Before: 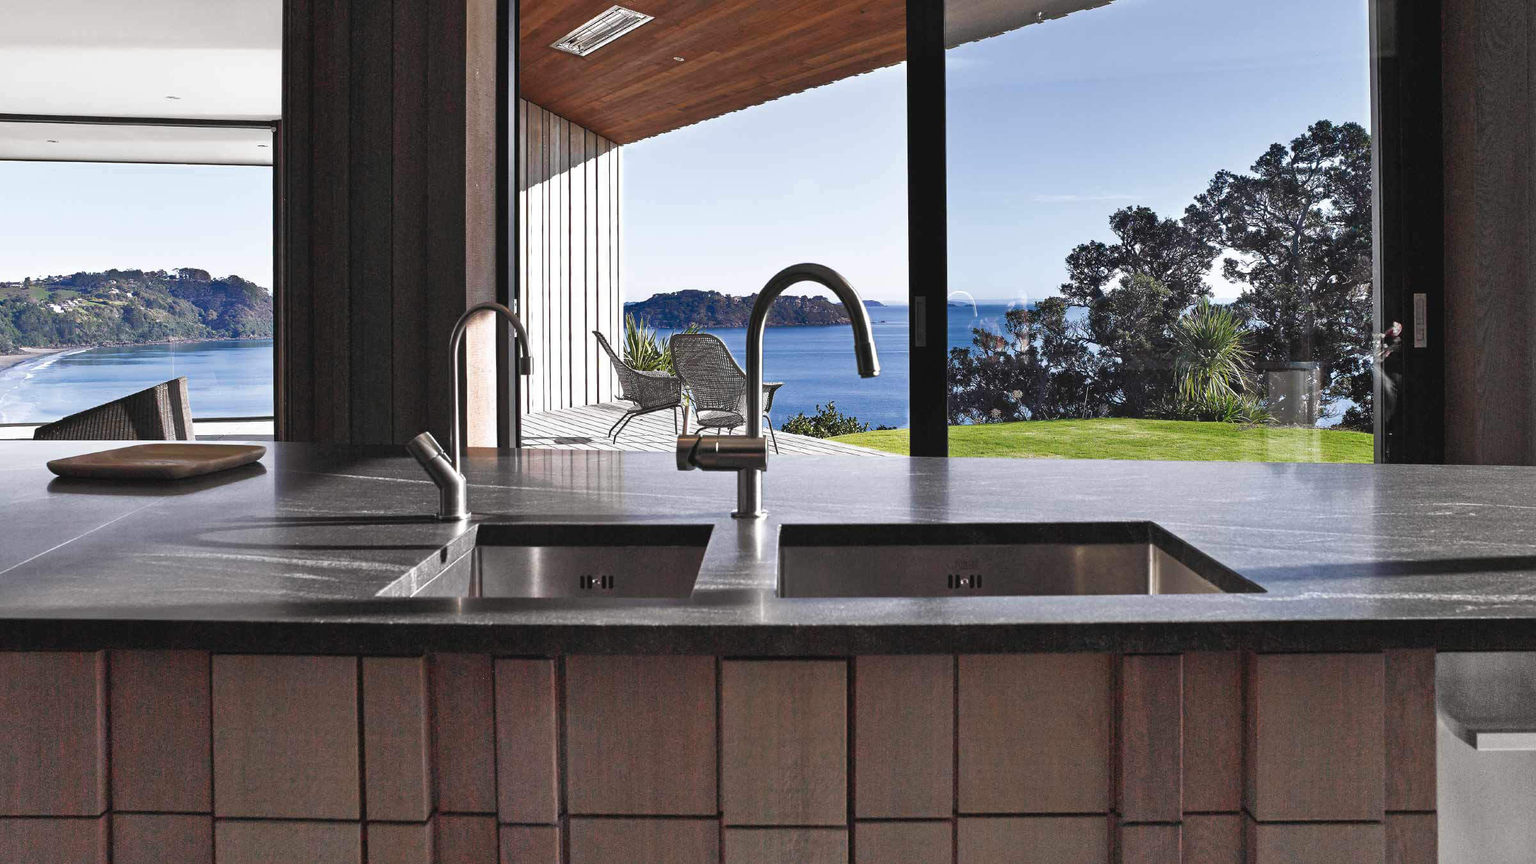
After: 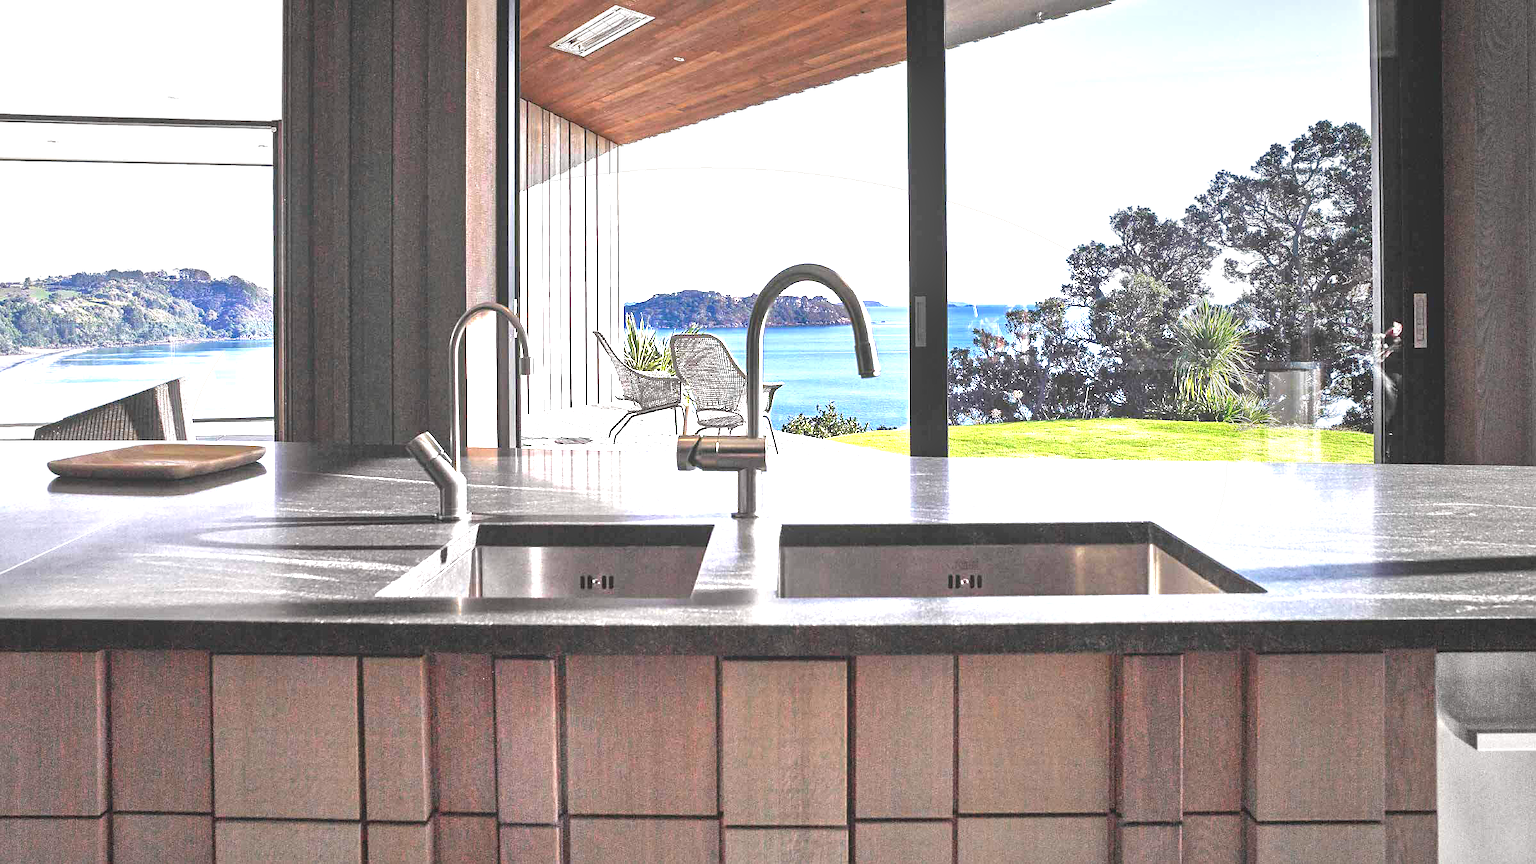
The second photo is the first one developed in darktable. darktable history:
local contrast: detail 109%
vignetting: fall-off start 67.65%, fall-off radius 66.69%, brightness -0.415, saturation -0.291, center (-0.081, 0.066), automatic ratio true, unbound false
exposure: black level correction 0, exposure 1.684 EV, compensate highlight preservation false
sharpen: radius 1.514, amount 0.371, threshold 1.637
